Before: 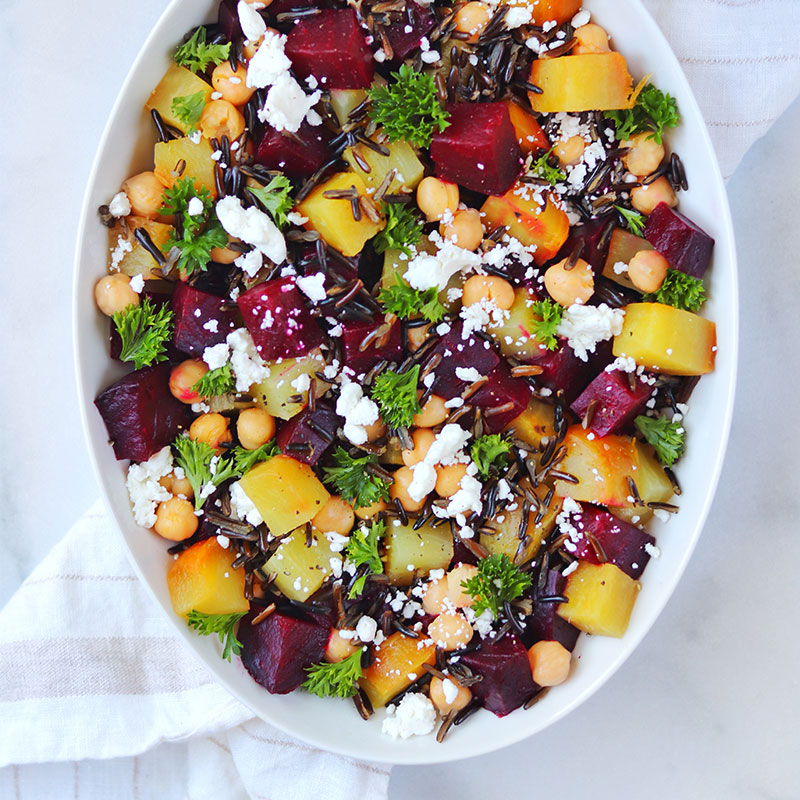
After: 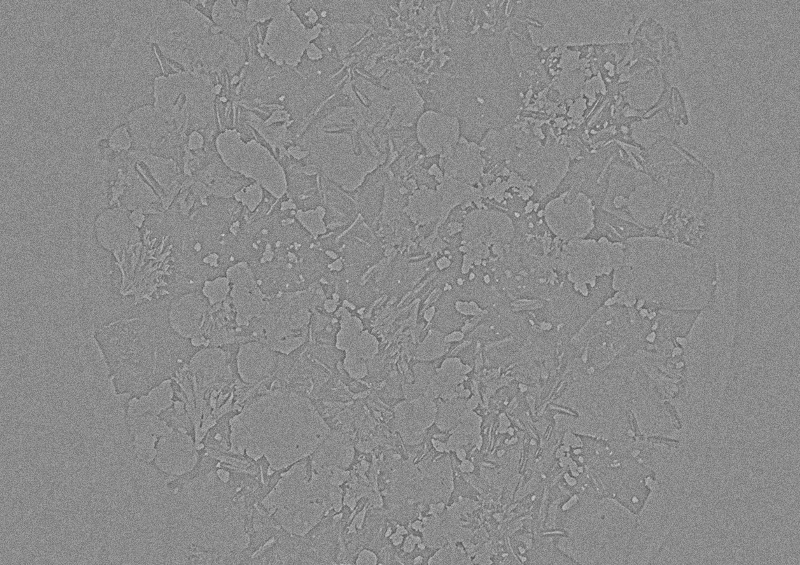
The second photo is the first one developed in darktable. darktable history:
grain: coarseness 0.09 ISO, strength 40%
highpass: sharpness 5.84%, contrast boost 8.44%
color balance rgb: perceptual saturation grading › global saturation 20%, perceptual saturation grading › highlights -50%, perceptual saturation grading › shadows 30%, perceptual brilliance grading › global brilliance 10%, perceptual brilliance grading › shadows 15%
crop and rotate: top 8.293%, bottom 20.996%
